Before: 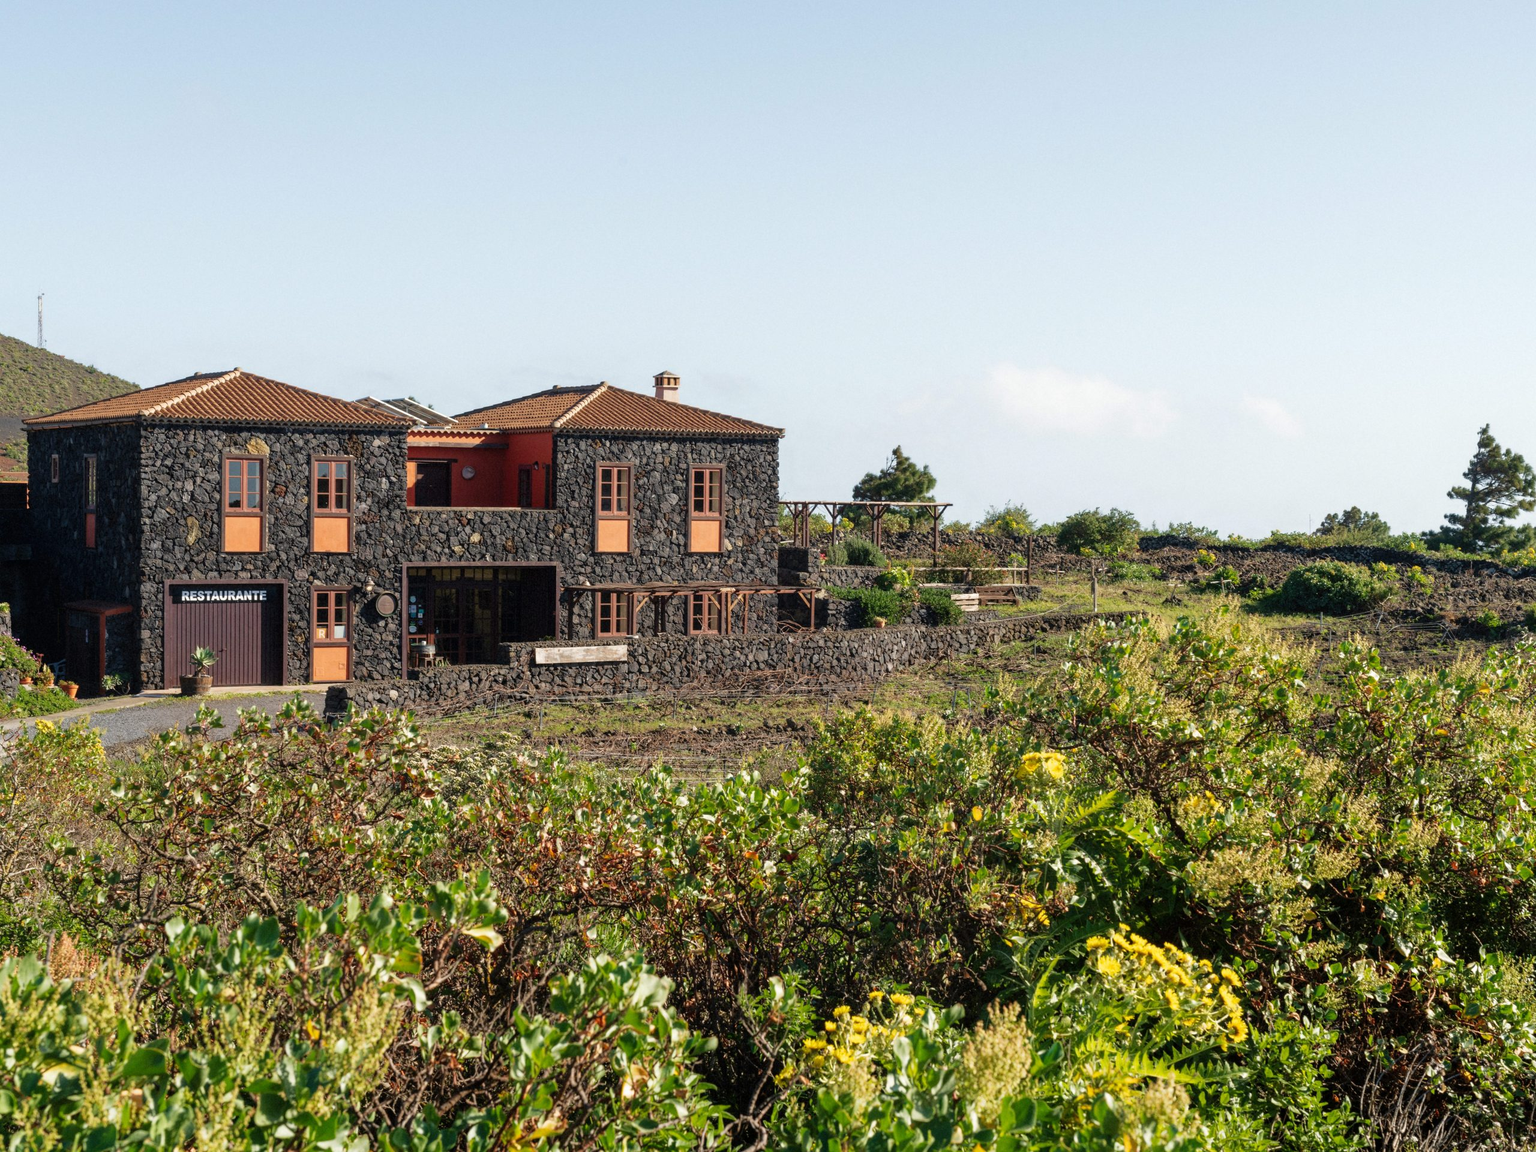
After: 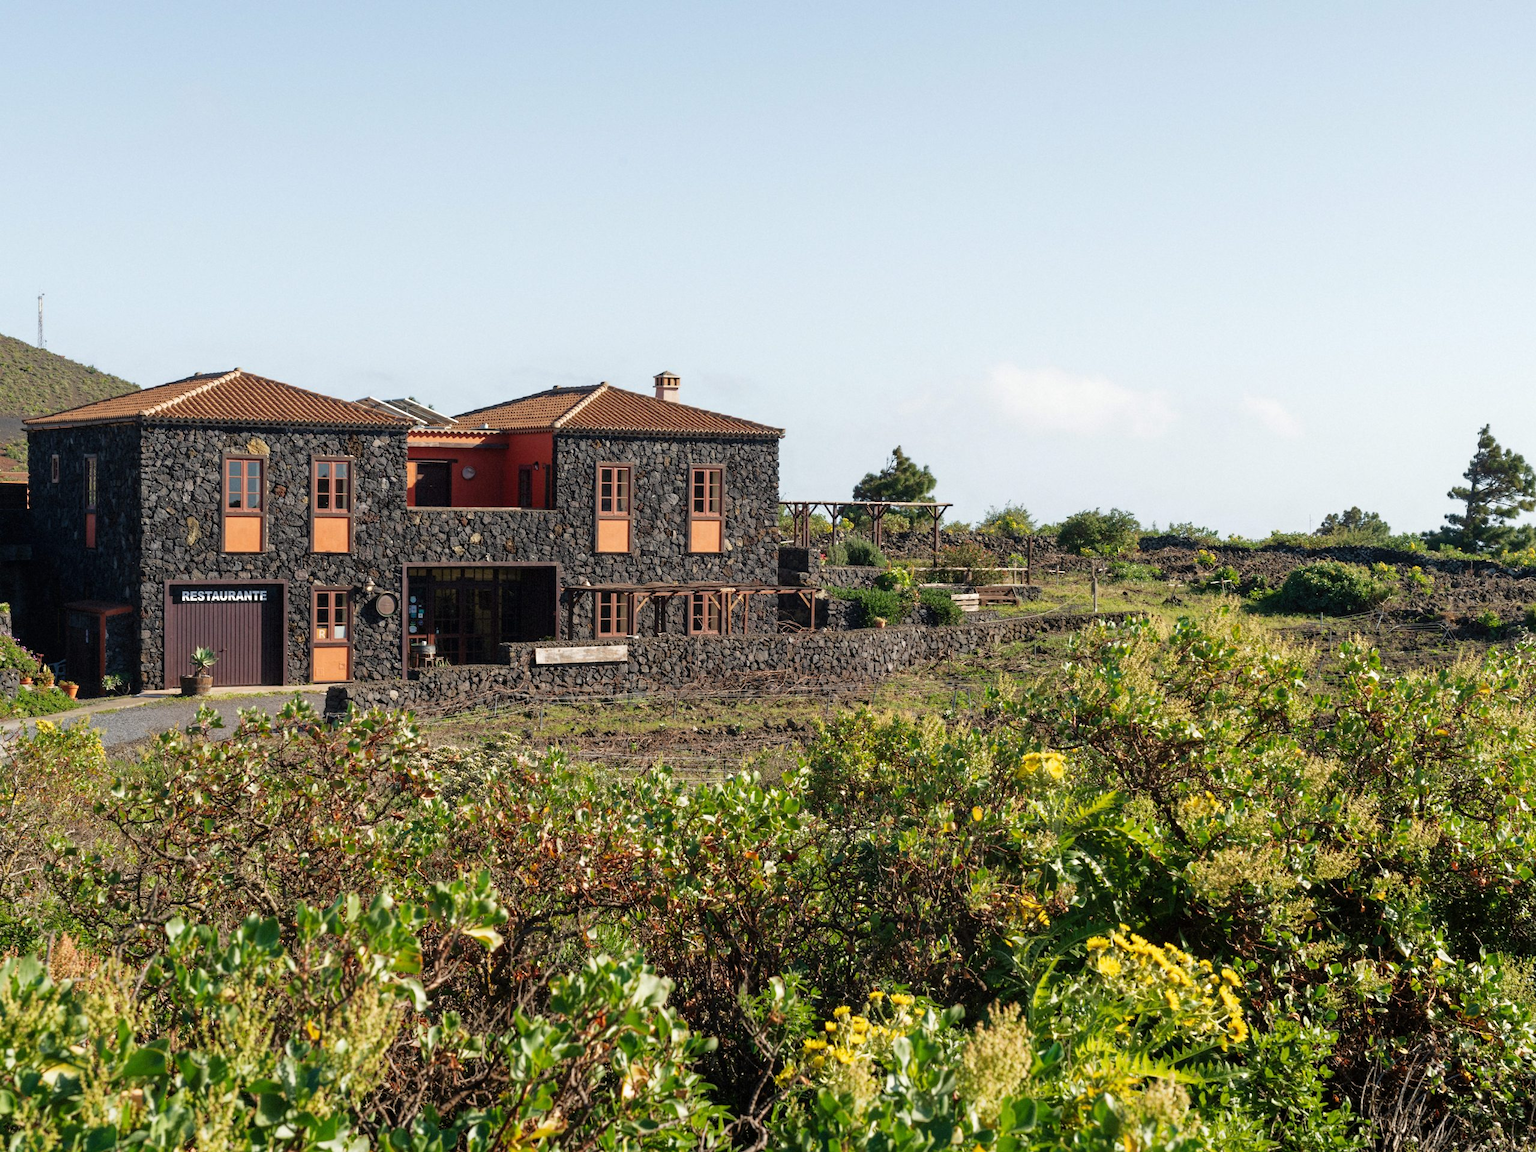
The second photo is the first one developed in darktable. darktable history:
sharpen: radius 5.282, amount 0.311, threshold 26.662
